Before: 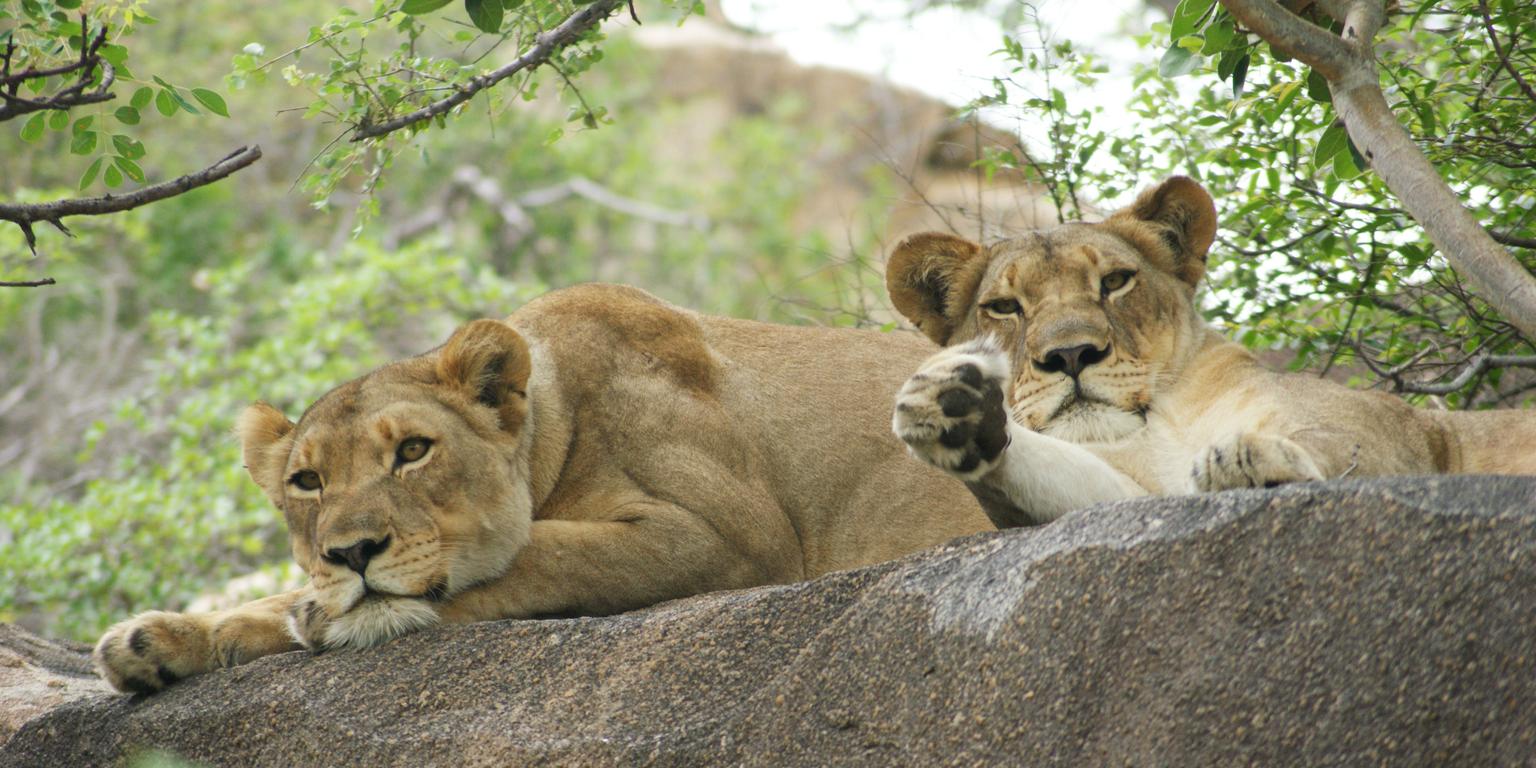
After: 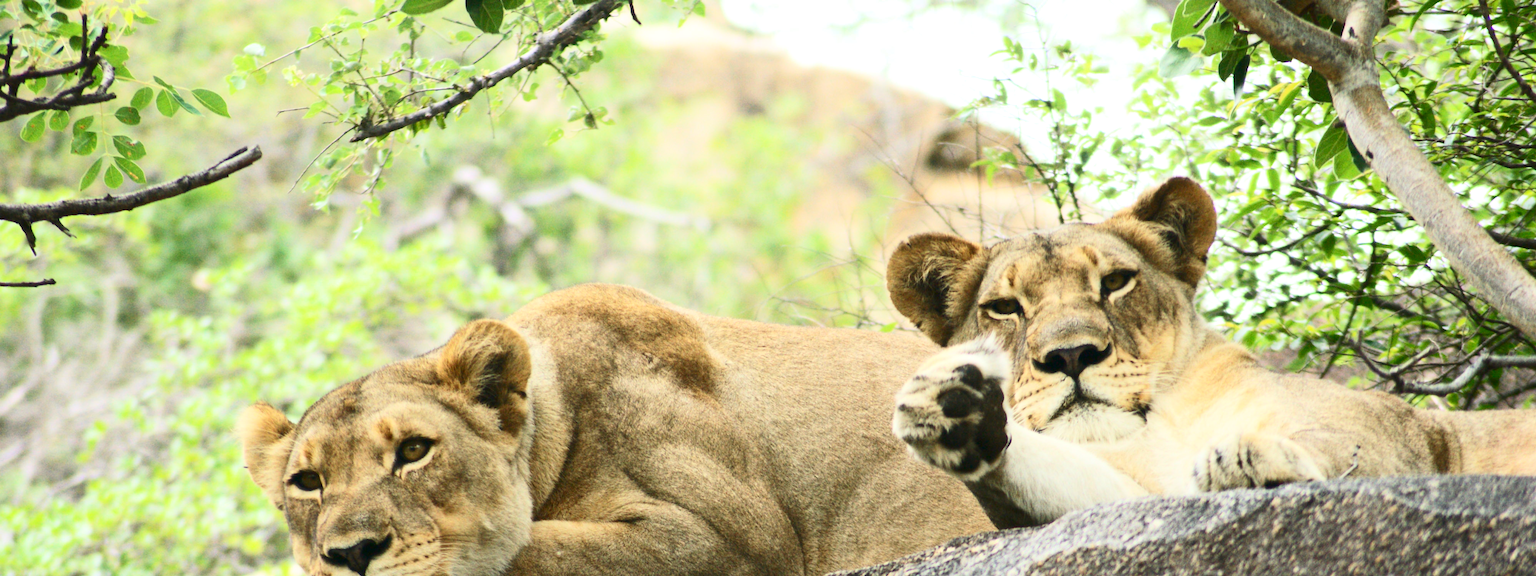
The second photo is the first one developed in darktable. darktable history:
contrast brightness saturation: contrast 0.4, brightness 0.1, saturation 0.21
crop: bottom 24.988%
exposure: exposure 0.2 EV, compensate highlight preservation false
